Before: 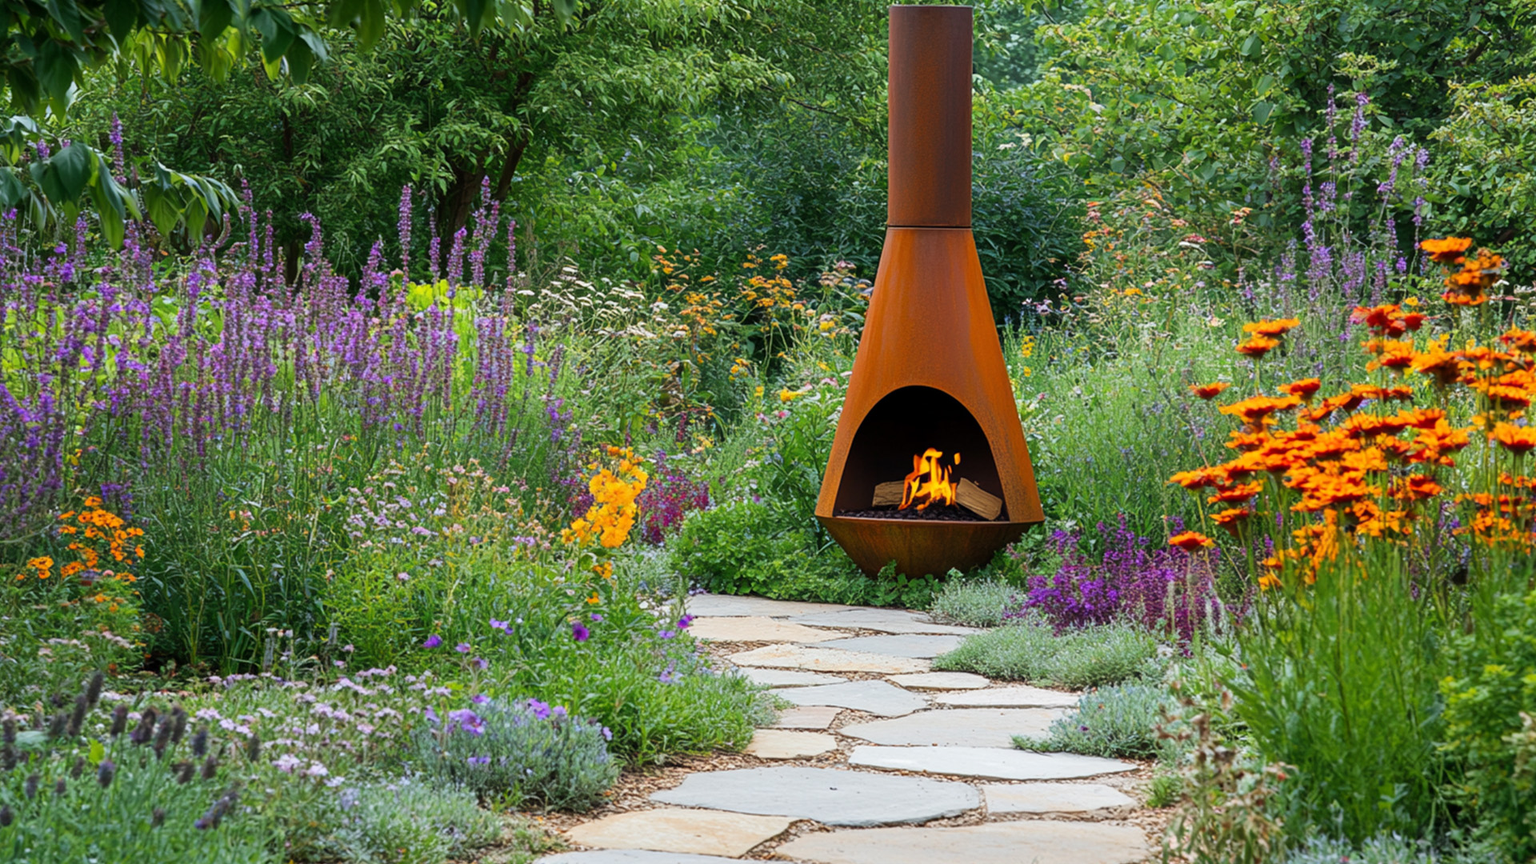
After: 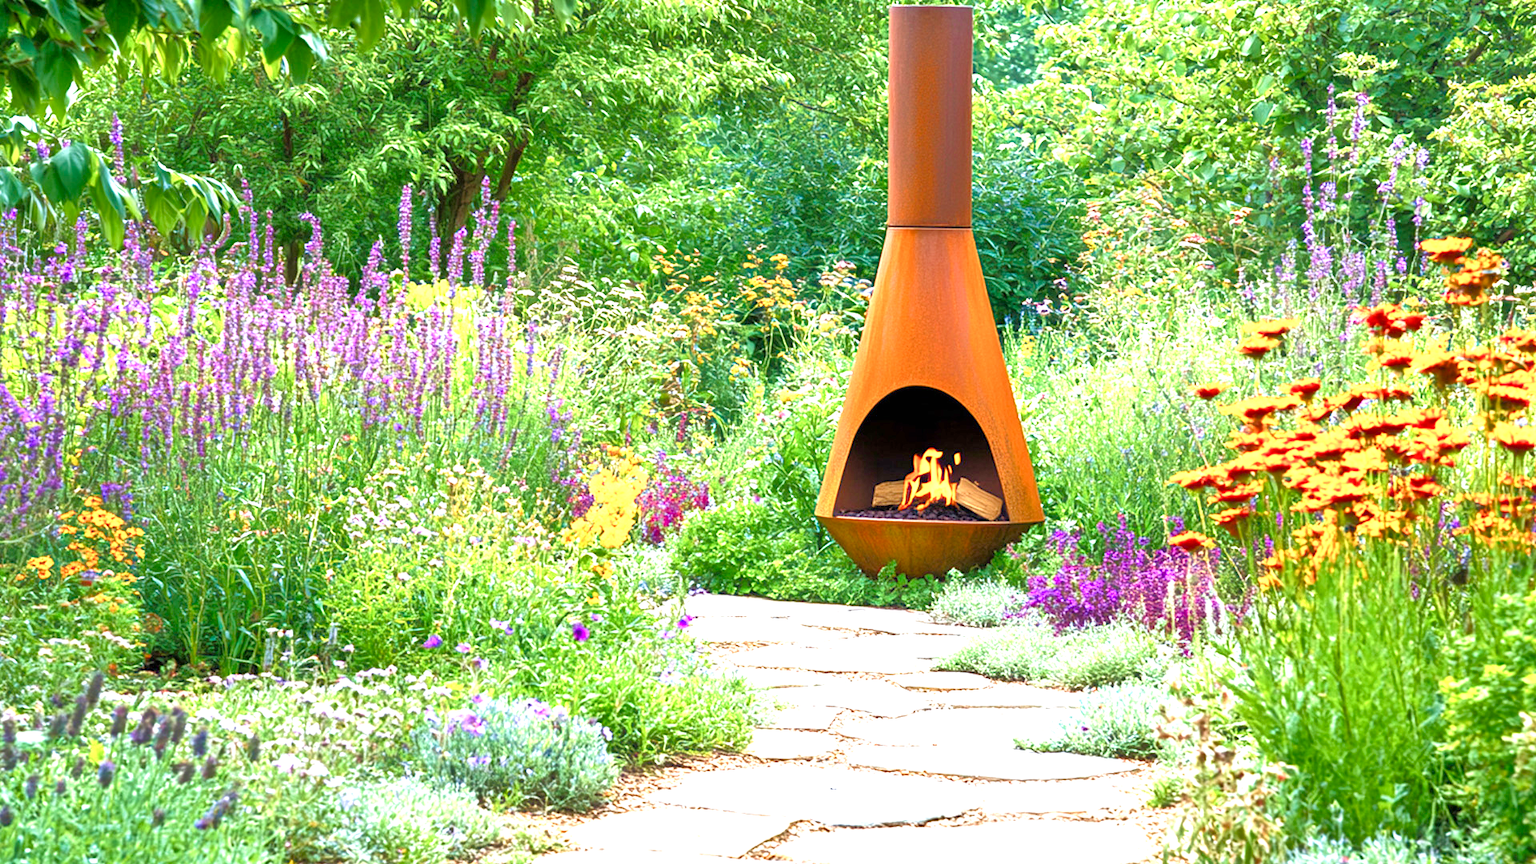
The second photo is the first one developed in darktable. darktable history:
tone equalizer: -7 EV 0.143 EV, -6 EV 0.565 EV, -5 EV 1.14 EV, -4 EV 1.31 EV, -3 EV 1.14 EV, -2 EV 0.6 EV, -1 EV 0.161 EV
exposure: black level correction 0, exposure 1.509 EV, compensate highlight preservation false
color balance rgb: perceptual saturation grading › global saturation 0.967%, perceptual saturation grading › highlights -18.55%, perceptual saturation grading › mid-tones 7.309%, perceptual saturation grading › shadows 28.096%, global vibrance 30.2%, contrast 10.05%
velvia: on, module defaults
